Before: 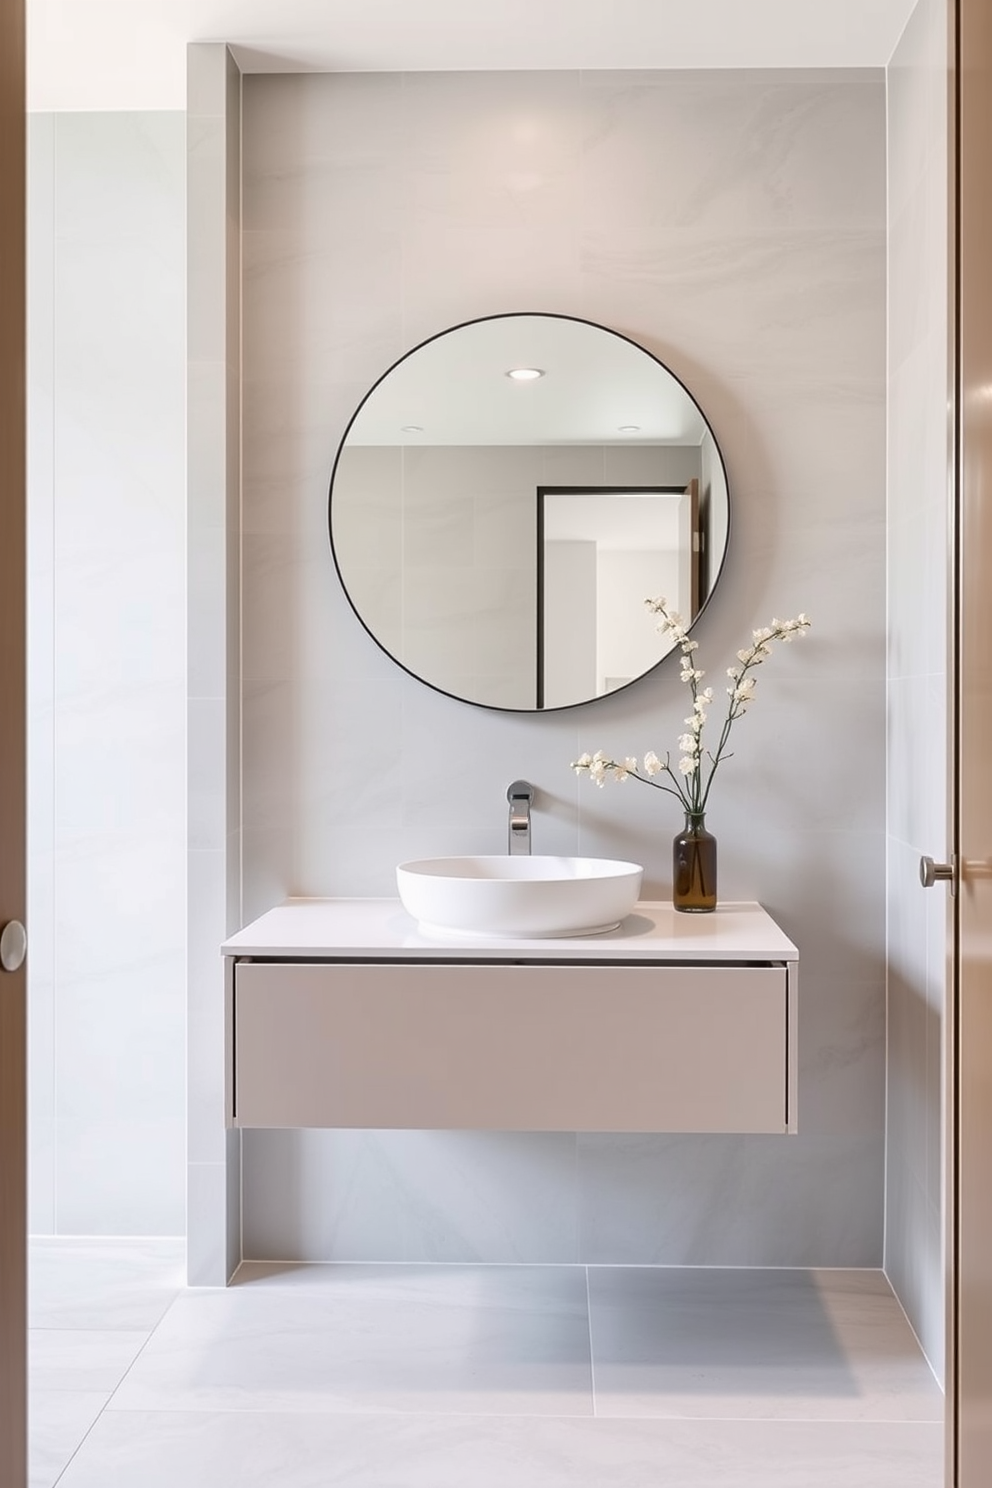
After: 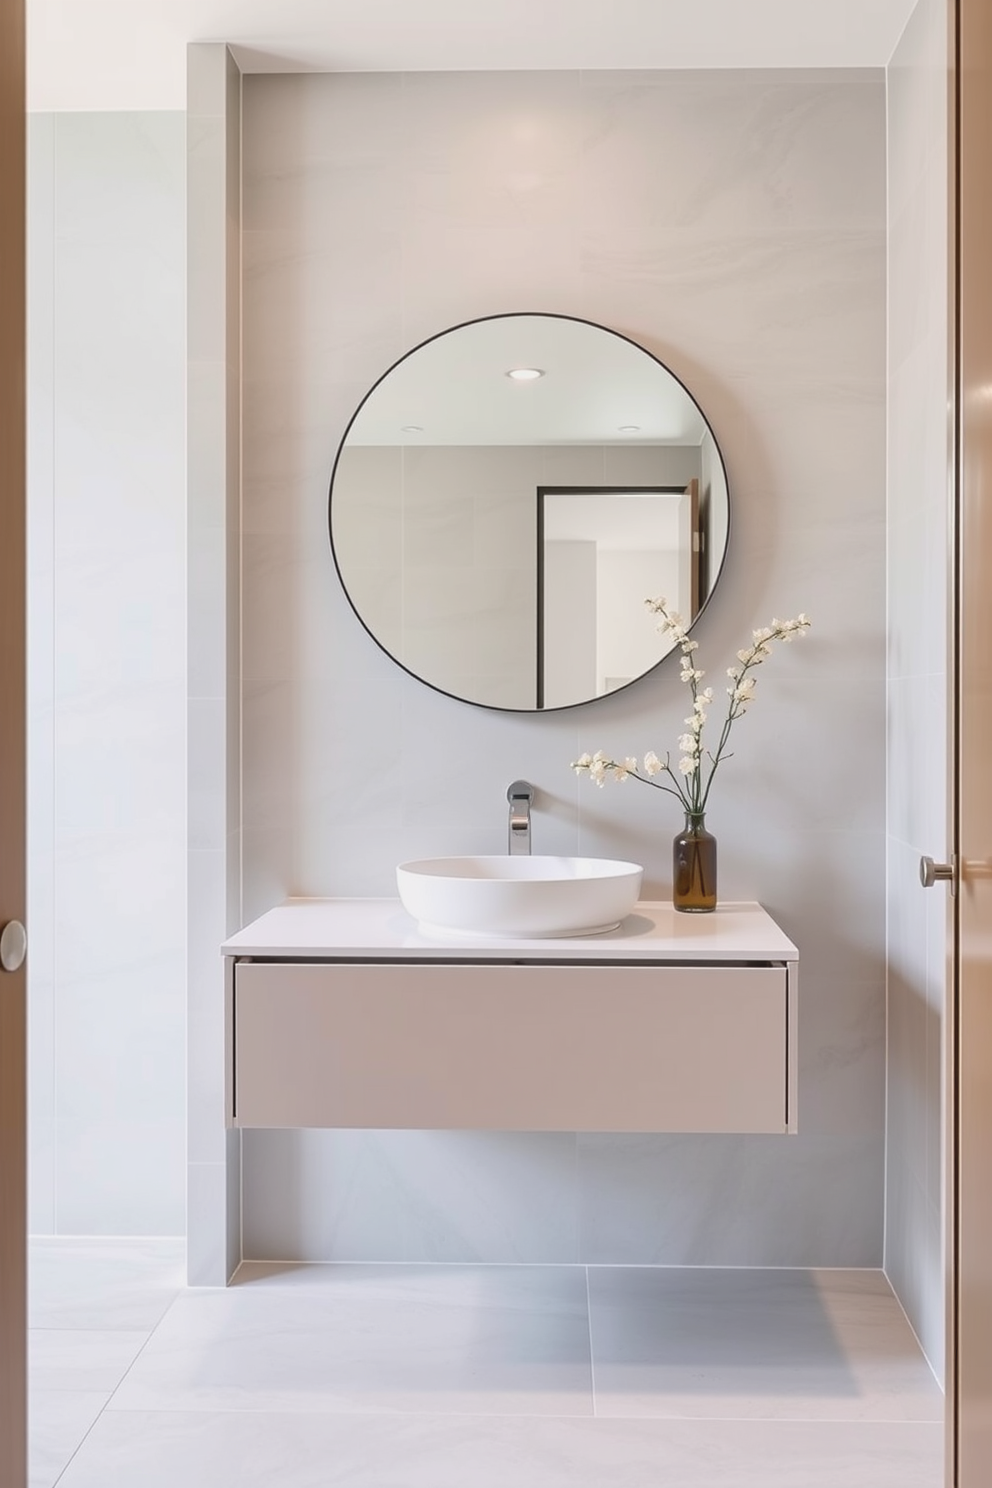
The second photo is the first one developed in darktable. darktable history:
contrast brightness saturation: contrast -0.102, brightness 0.051, saturation 0.078
